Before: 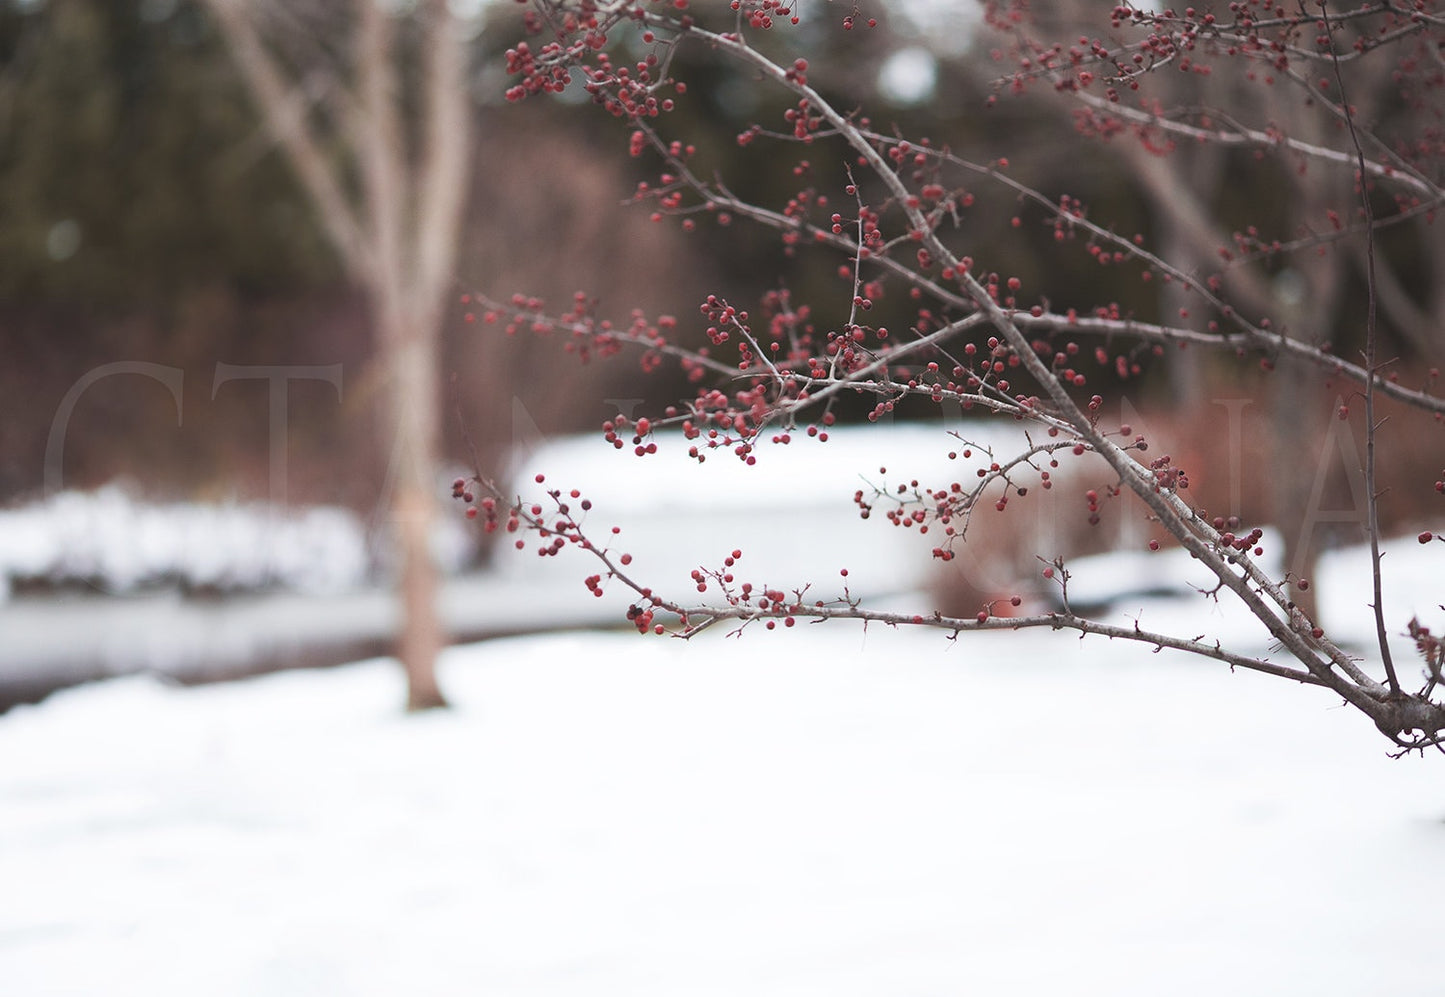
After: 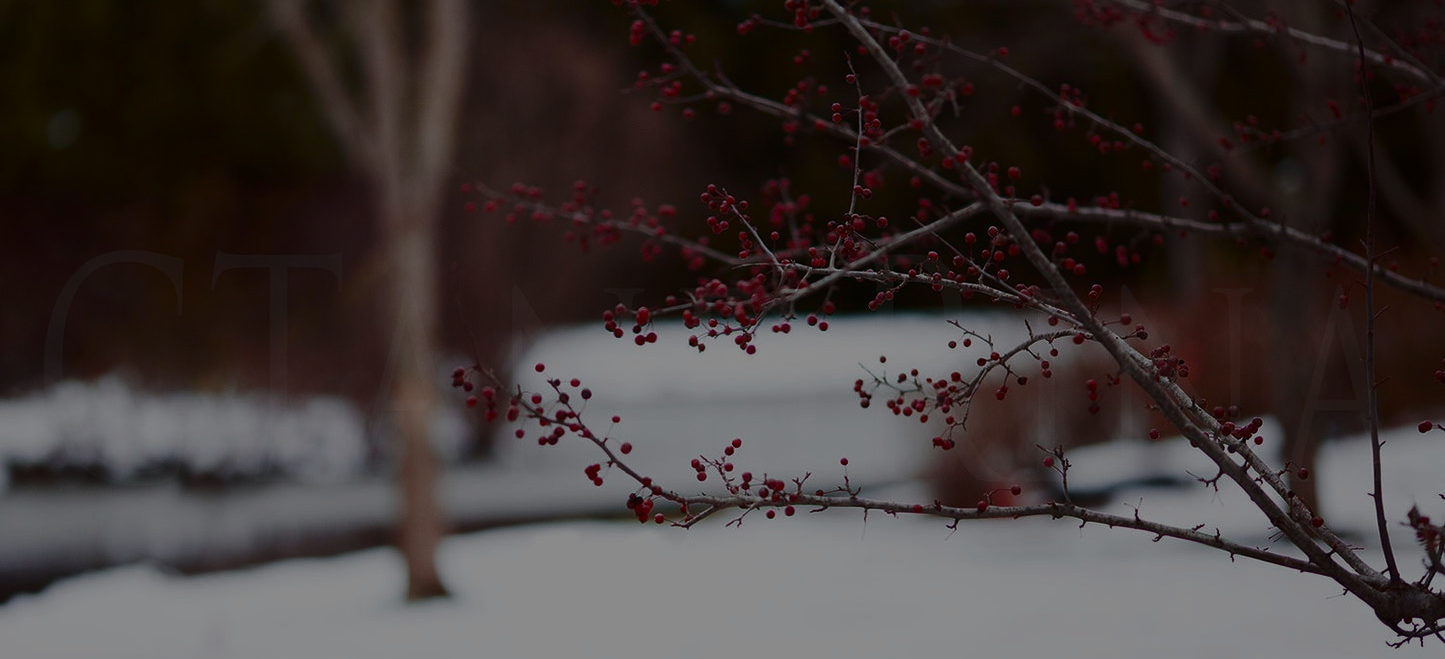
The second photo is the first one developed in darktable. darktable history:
contrast brightness saturation: contrast 0.101, brightness -0.266, saturation 0.143
crop: top 11.175%, bottom 22.712%
exposure: exposure -1.369 EV, compensate highlight preservation false
